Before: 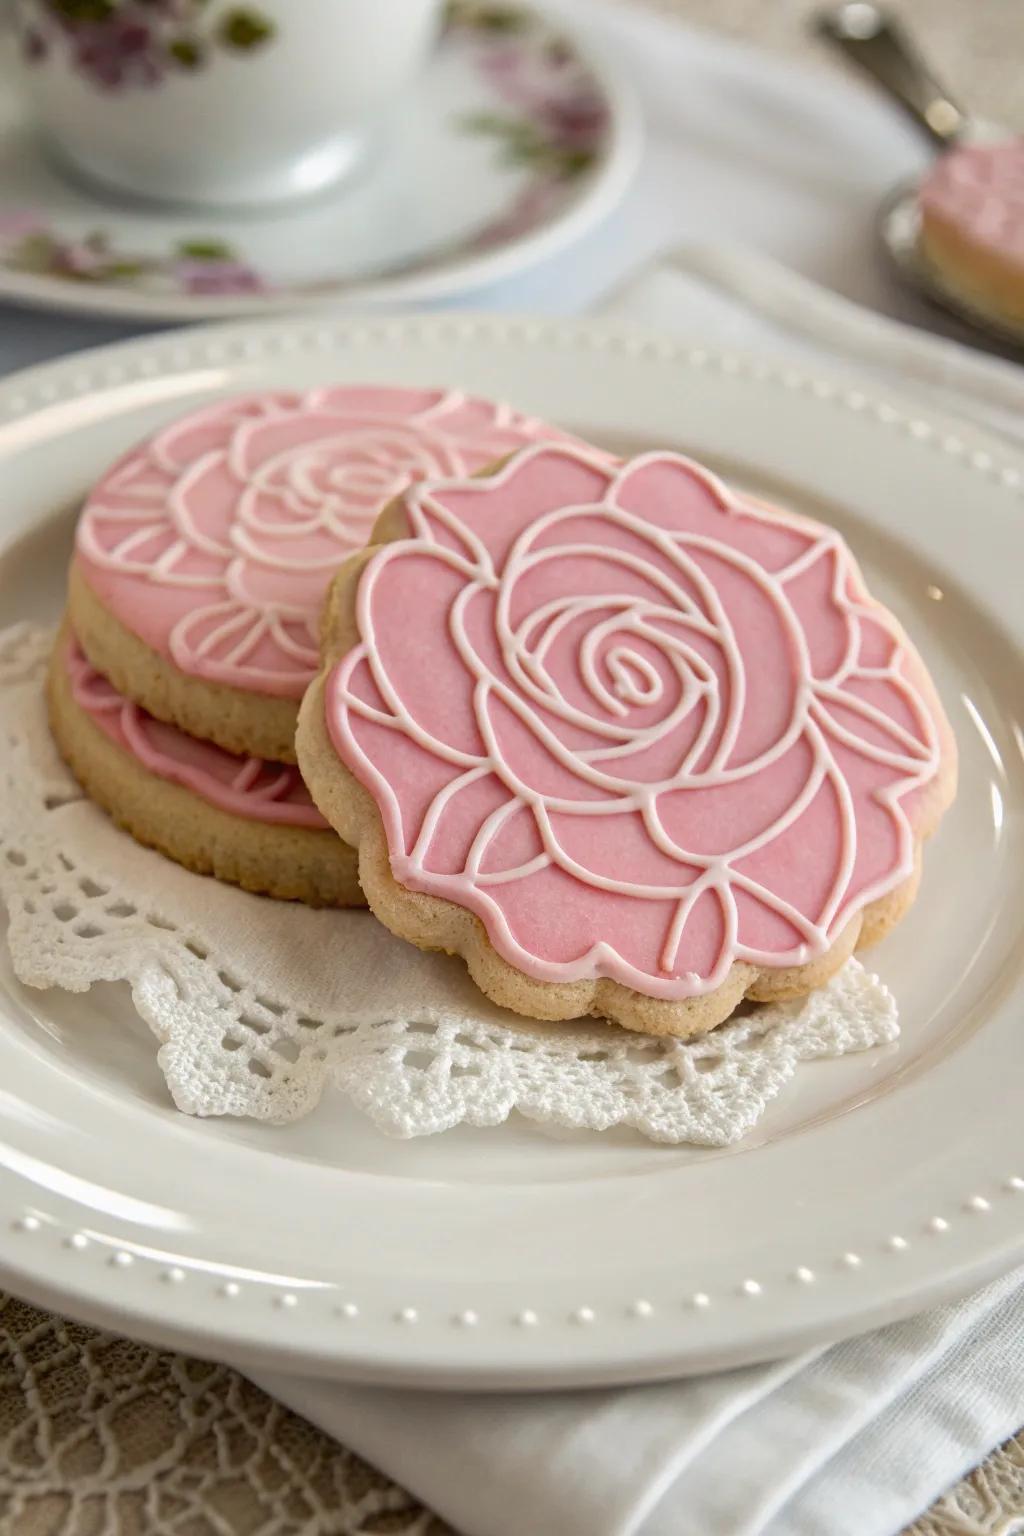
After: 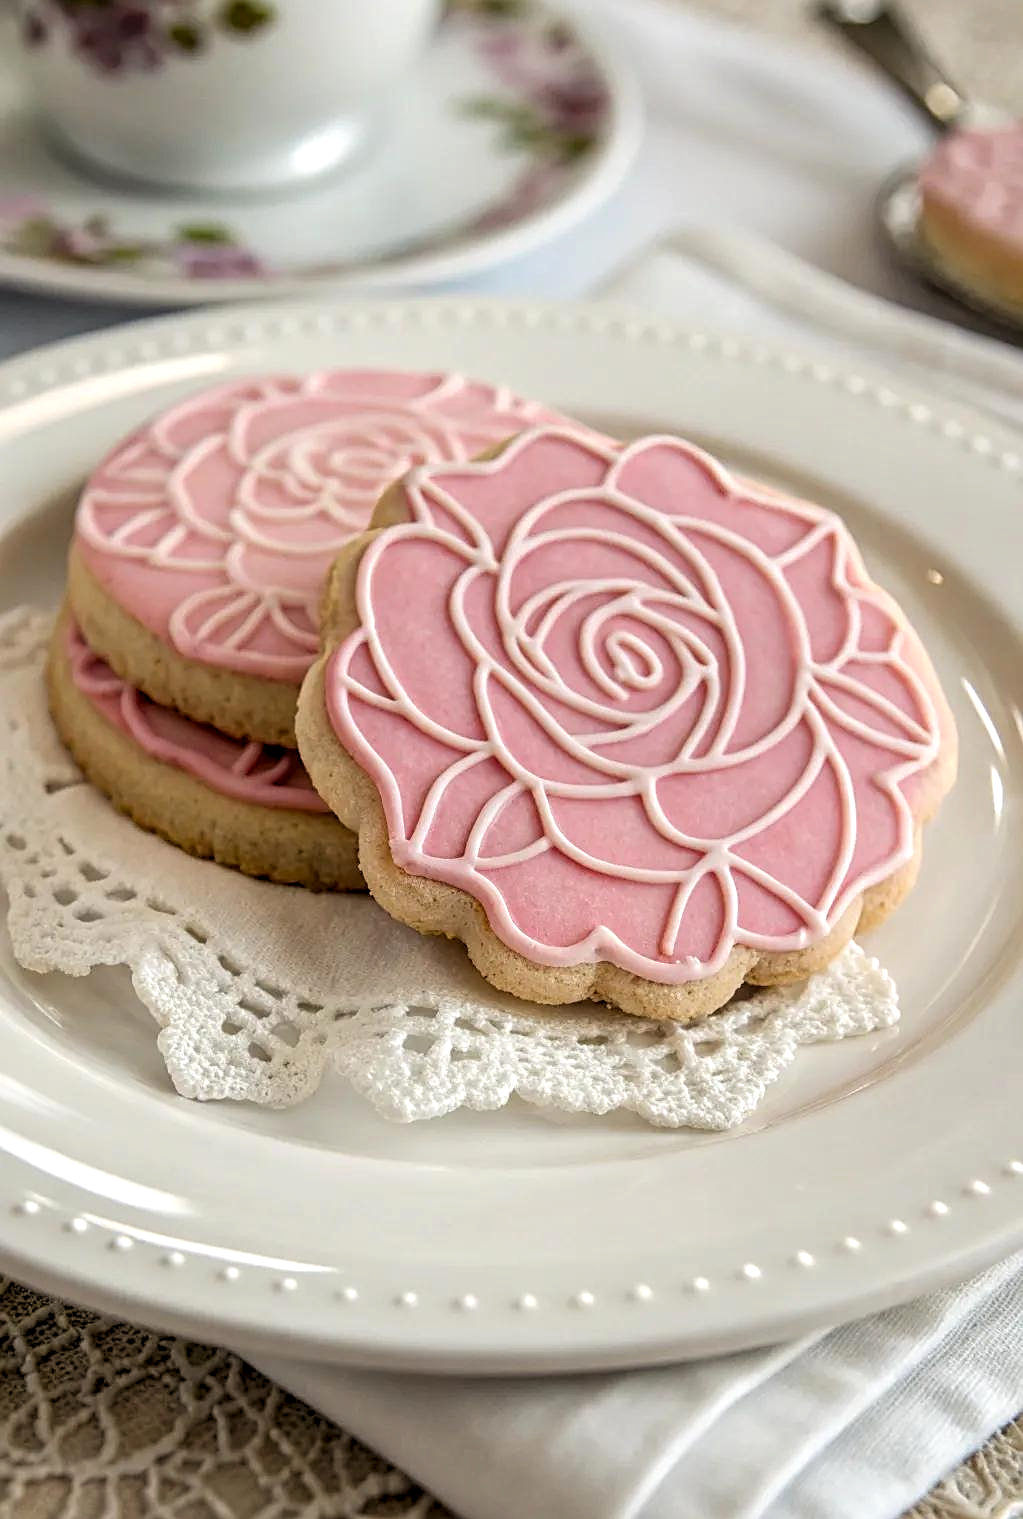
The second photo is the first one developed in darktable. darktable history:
crop: top 1.052%, right 0.024%
levels: levels [0.073, 0.497, 0.972]
sharpen: on, module defaults
local contrast: on, module defaults
